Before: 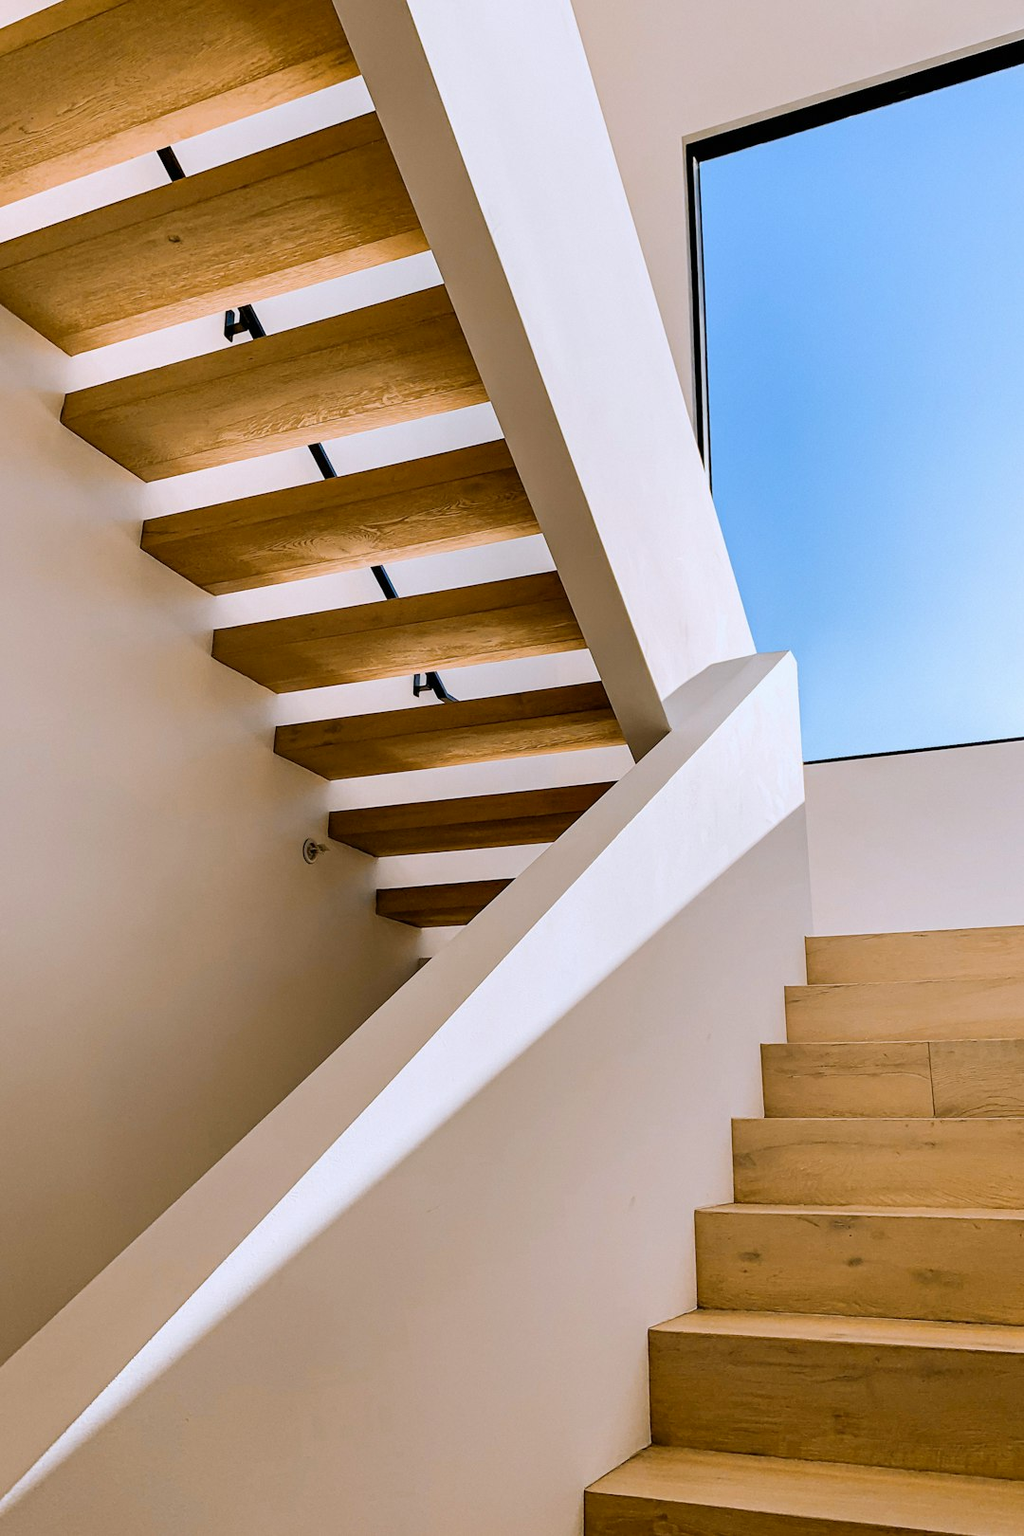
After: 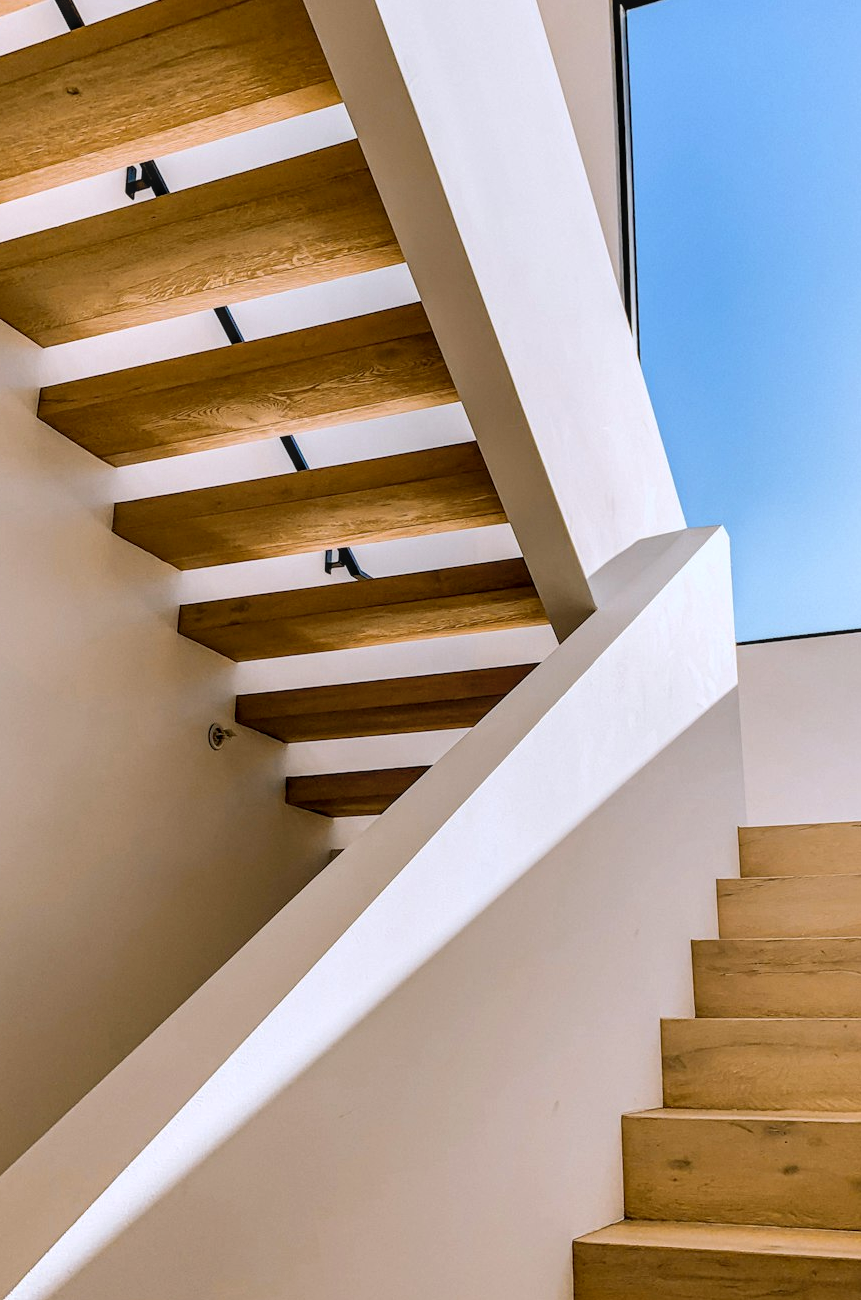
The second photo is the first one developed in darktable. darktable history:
crop and rotate: left 10.335%, top 9.989%, right 9.88%, bottom 9.725%
local contrast: on, module defaults
